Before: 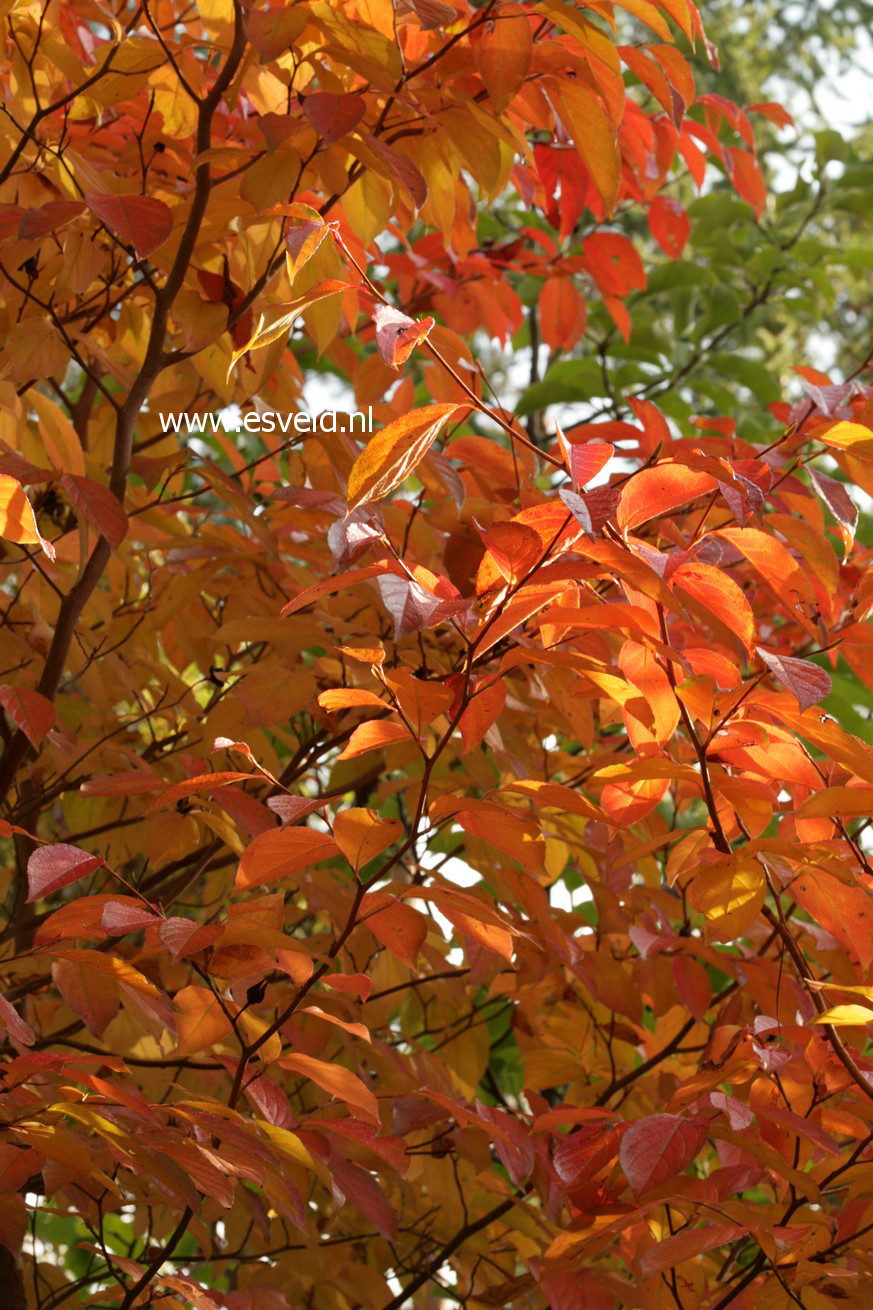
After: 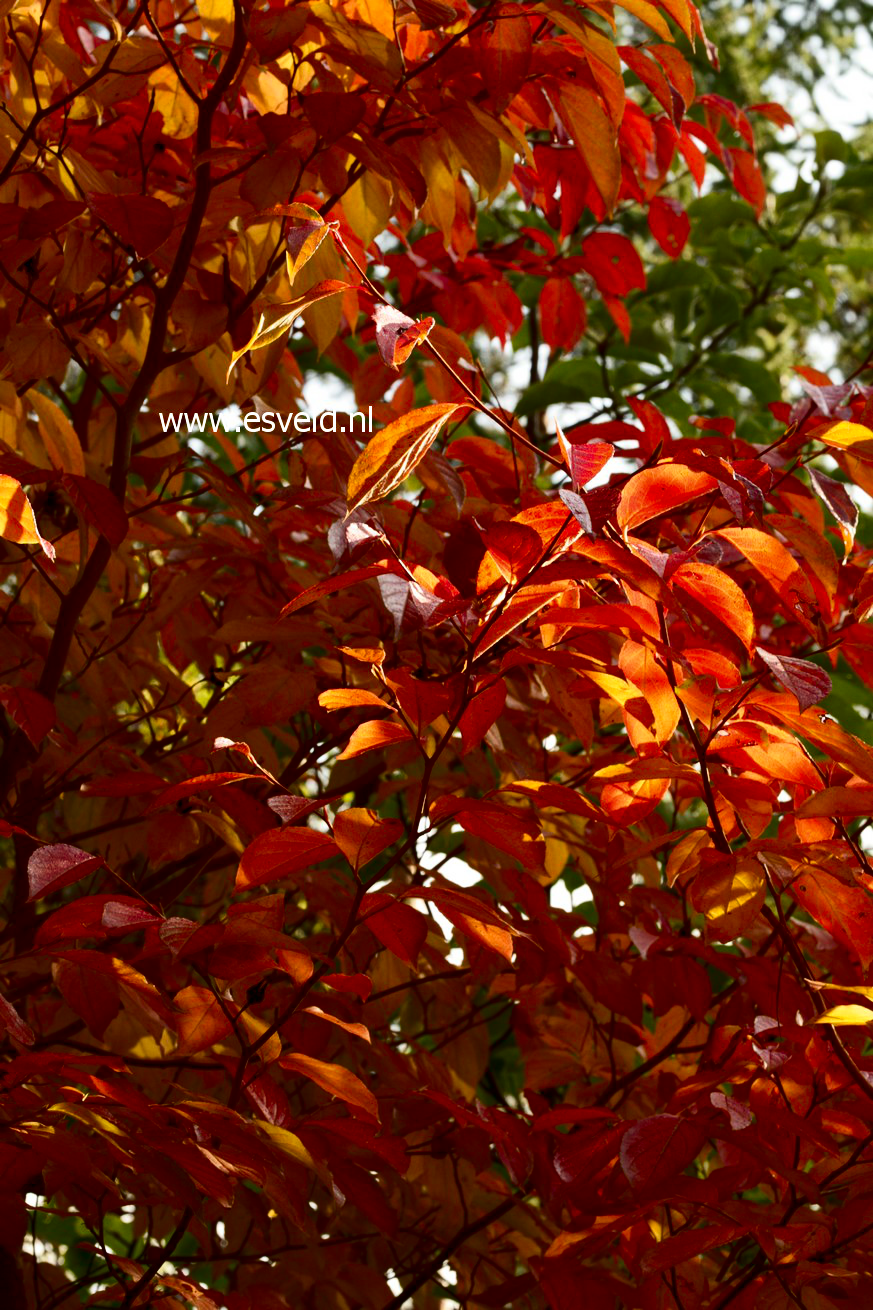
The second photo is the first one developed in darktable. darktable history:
contrast brightness saturation: contrast 0.239, brightness -0.243, saturation 0.139
